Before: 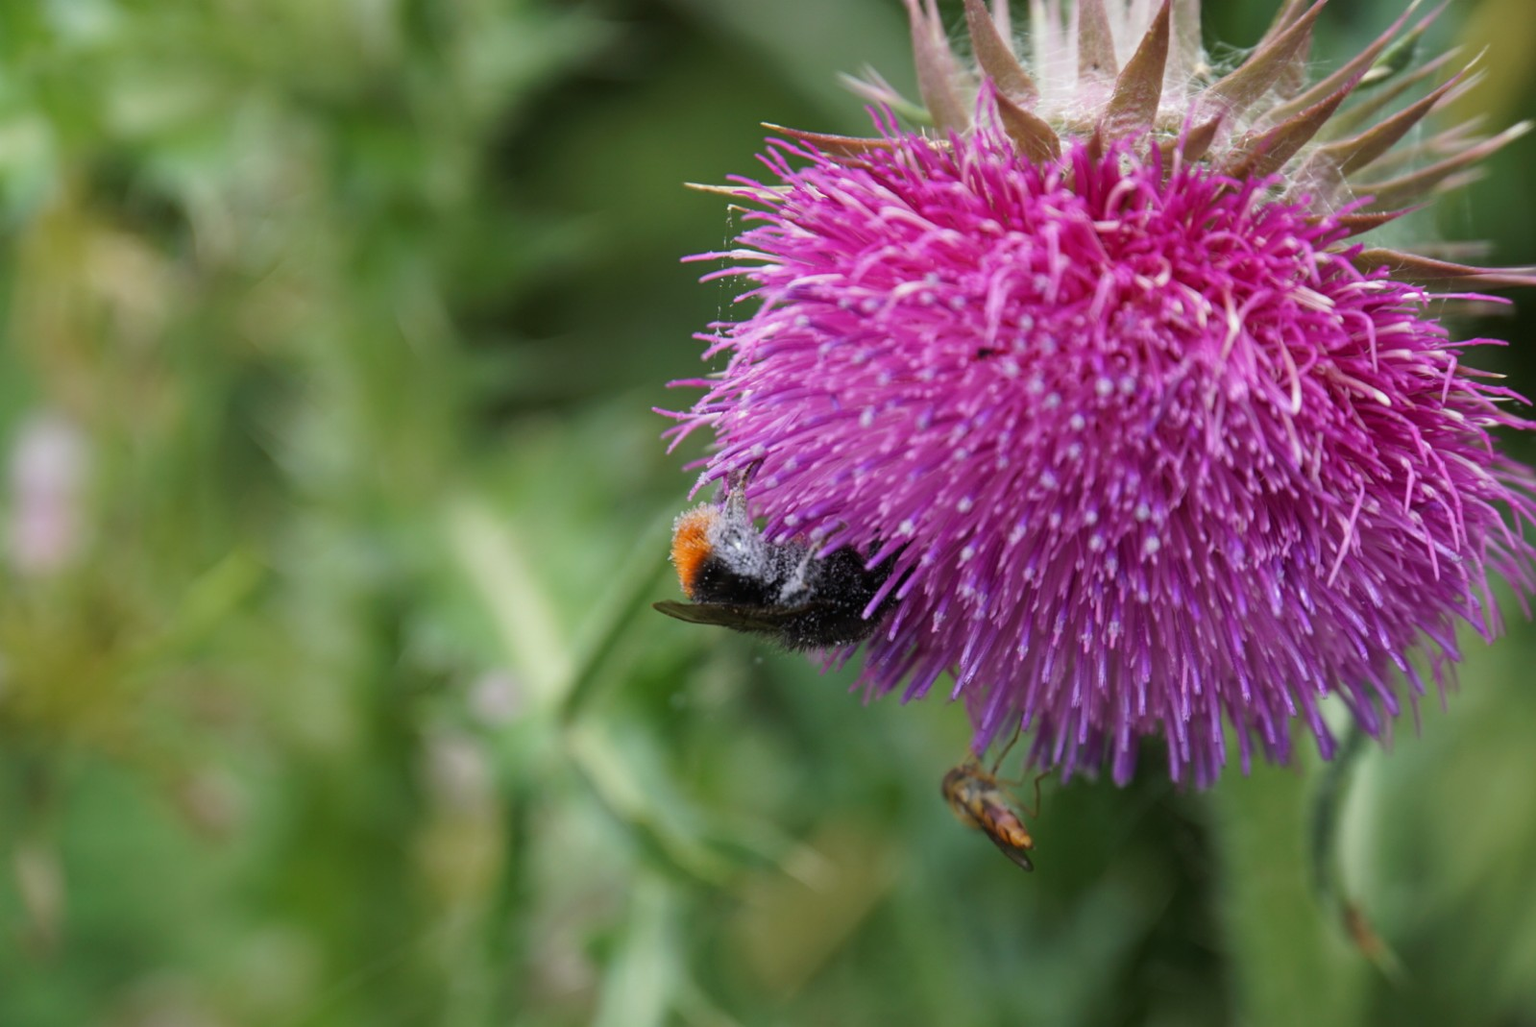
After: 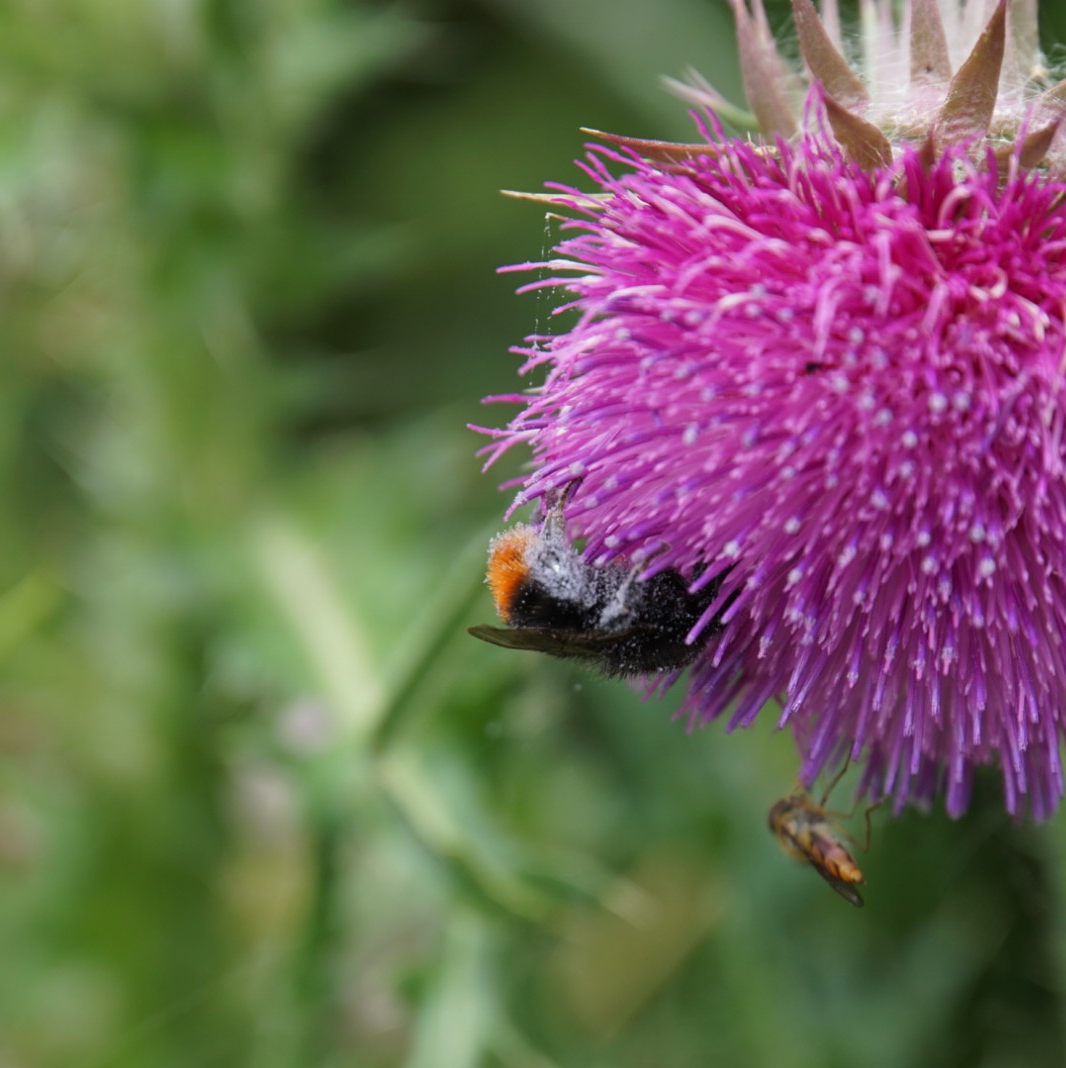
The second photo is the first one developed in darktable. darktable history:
crop and rotate: left 13.38%, right 19.943%
